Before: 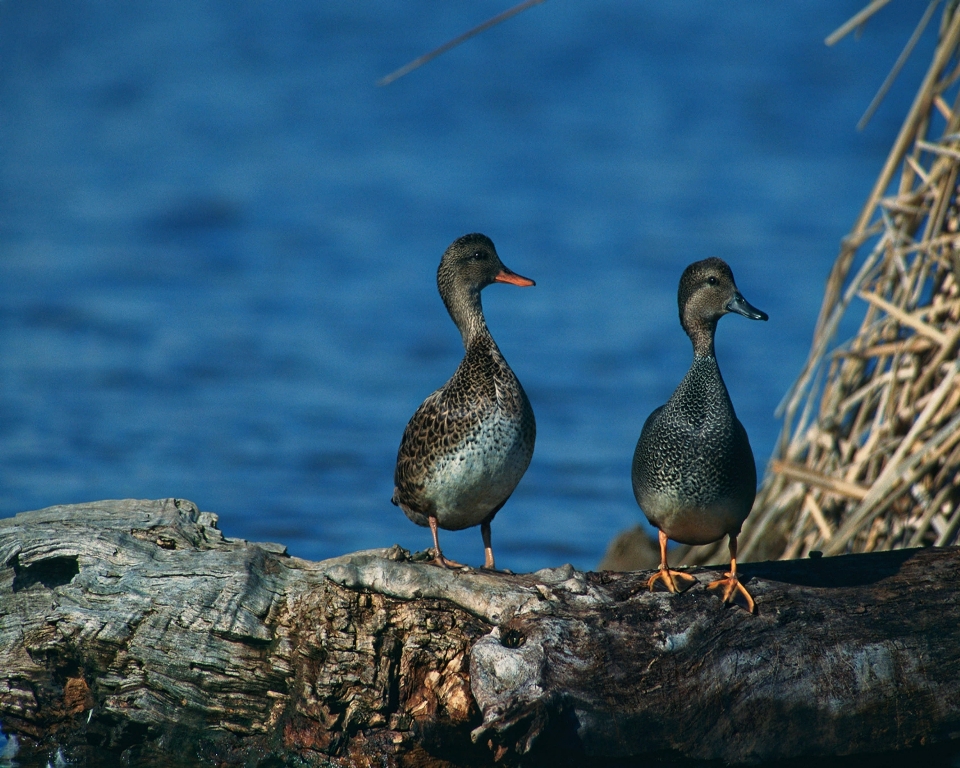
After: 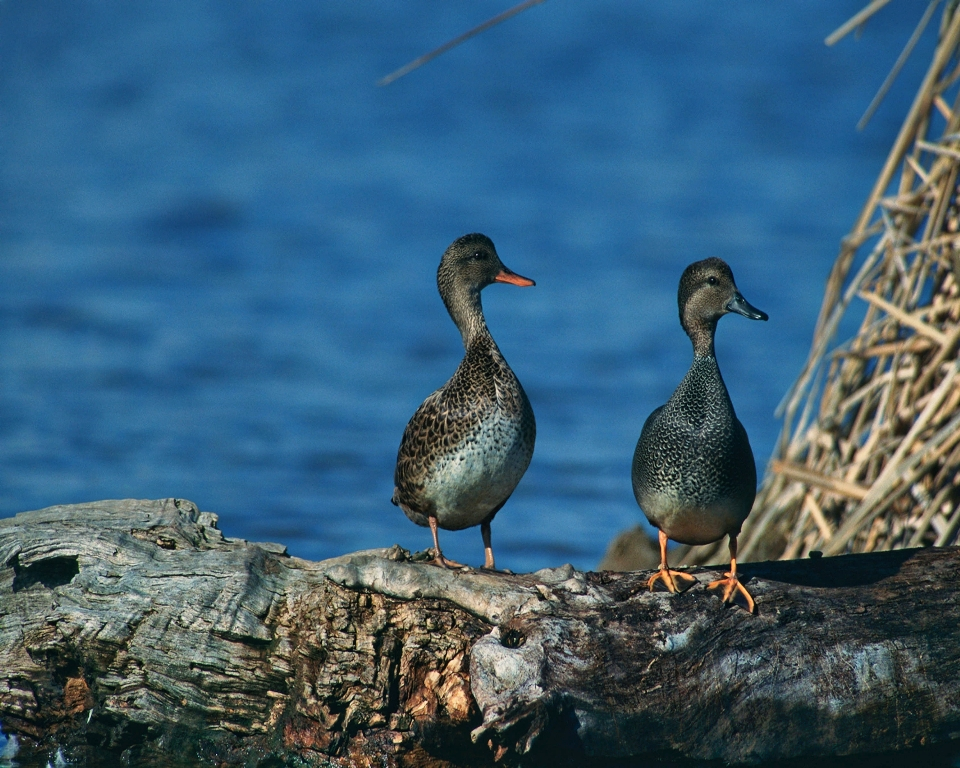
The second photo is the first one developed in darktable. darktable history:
shadows and highlights: white point adjustment 0.1, highlights -70, soften with gaussian
tone equalizer: on, module defaults
